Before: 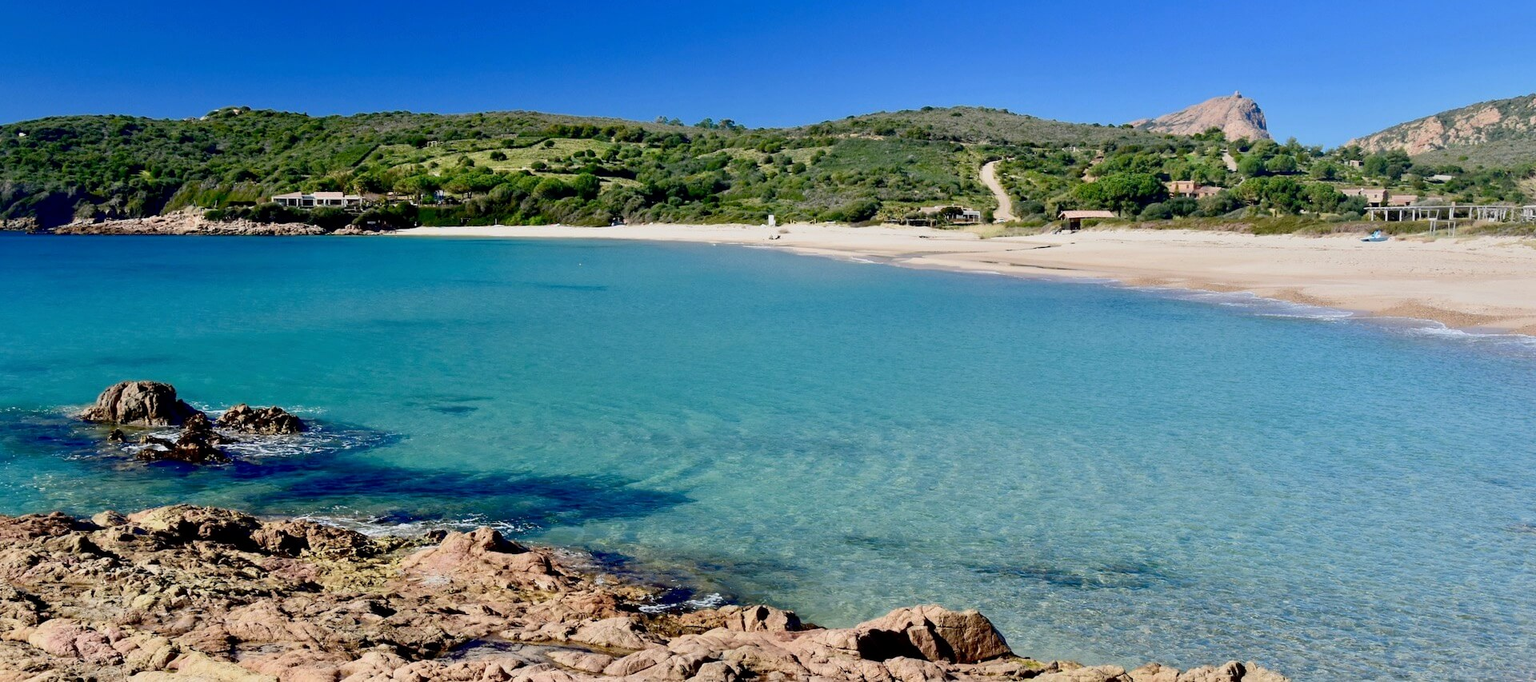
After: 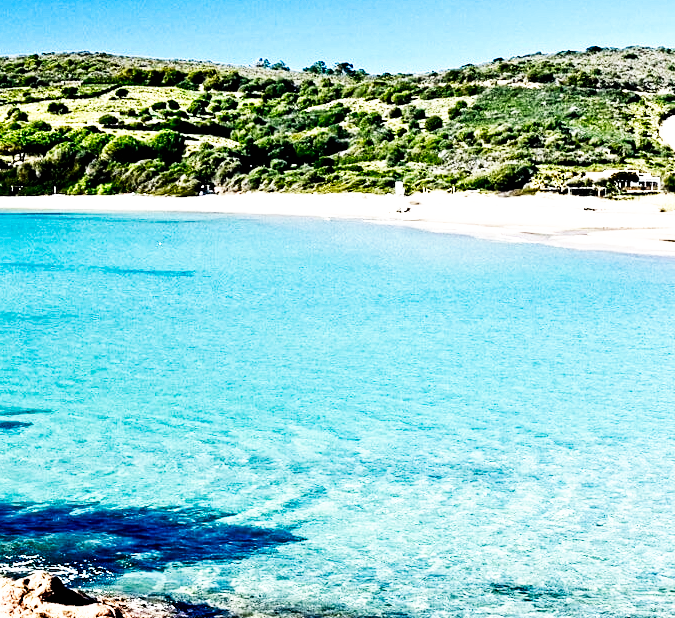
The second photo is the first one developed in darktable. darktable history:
base curve: curves: ch0 [(0, 0) (0.007, 0.004) (0.027, 0.03) (0.046, 0.07) (0.207, 0.54) (0.442, 0.872) (0.673, 0.972) (1, 1)], preserve colors none
contrast equalizer: octaves 7, y [[0.5, 0.542, 0.583, 0.625, 0.667, 0.708], [0.5 ×6], [0.5 ×6], [0 ×6], [0 ×6]]
crop and rotate: left 29.476%, top 10.214%, right 35.32%, bottom 17.333%
tone equalizer: -8 EV -0.75 EV, -7 EV -0.7 EV, -6 EV -0.6 EV, -5 EV -0.4 EV, -3 EV 0.4 EV, -2 EV 0.6 EV, -1 EV 0.7 EV, +0 EV 0.75 EV, edges refinement/feathering 500, mask exposure compensation -1.57 EV, preserve details no
